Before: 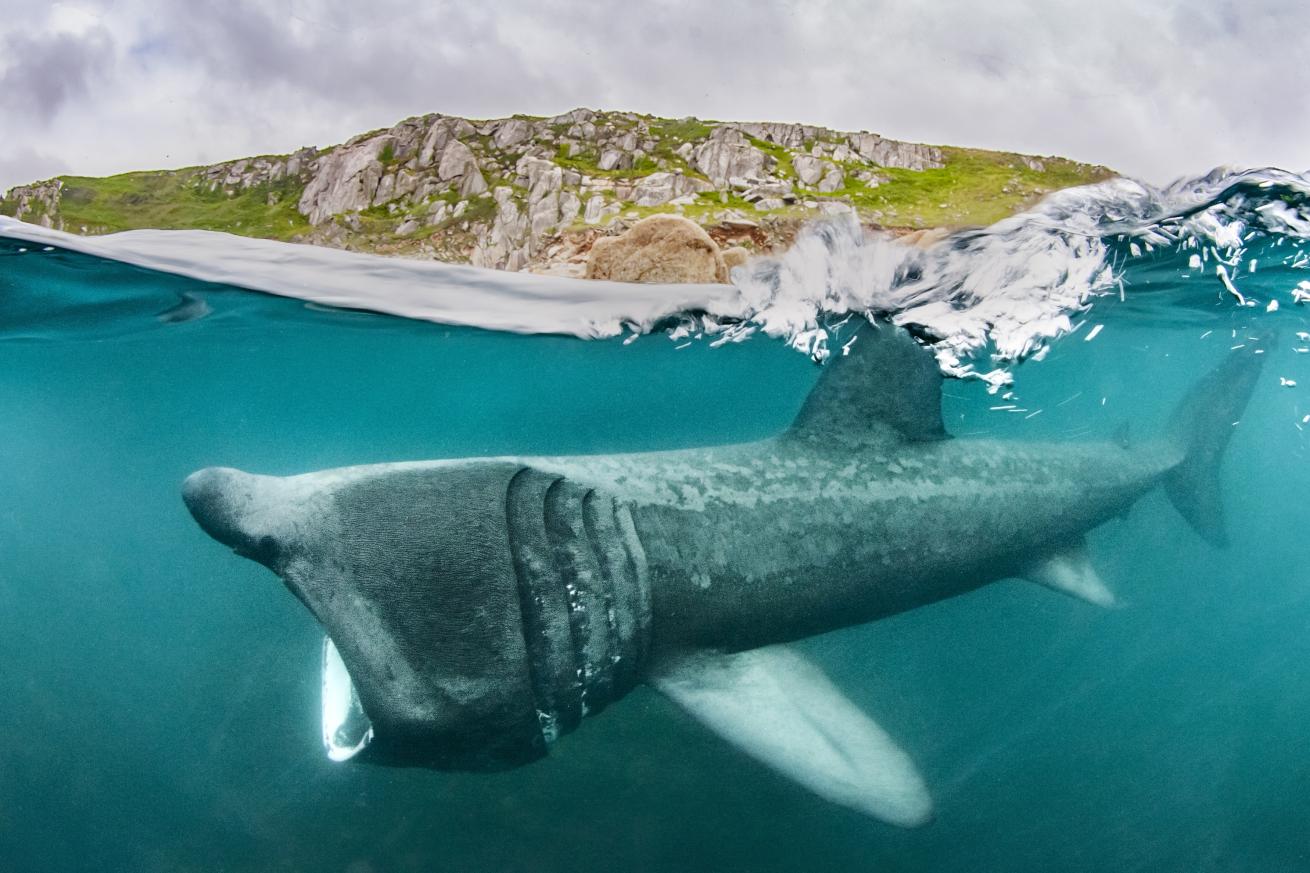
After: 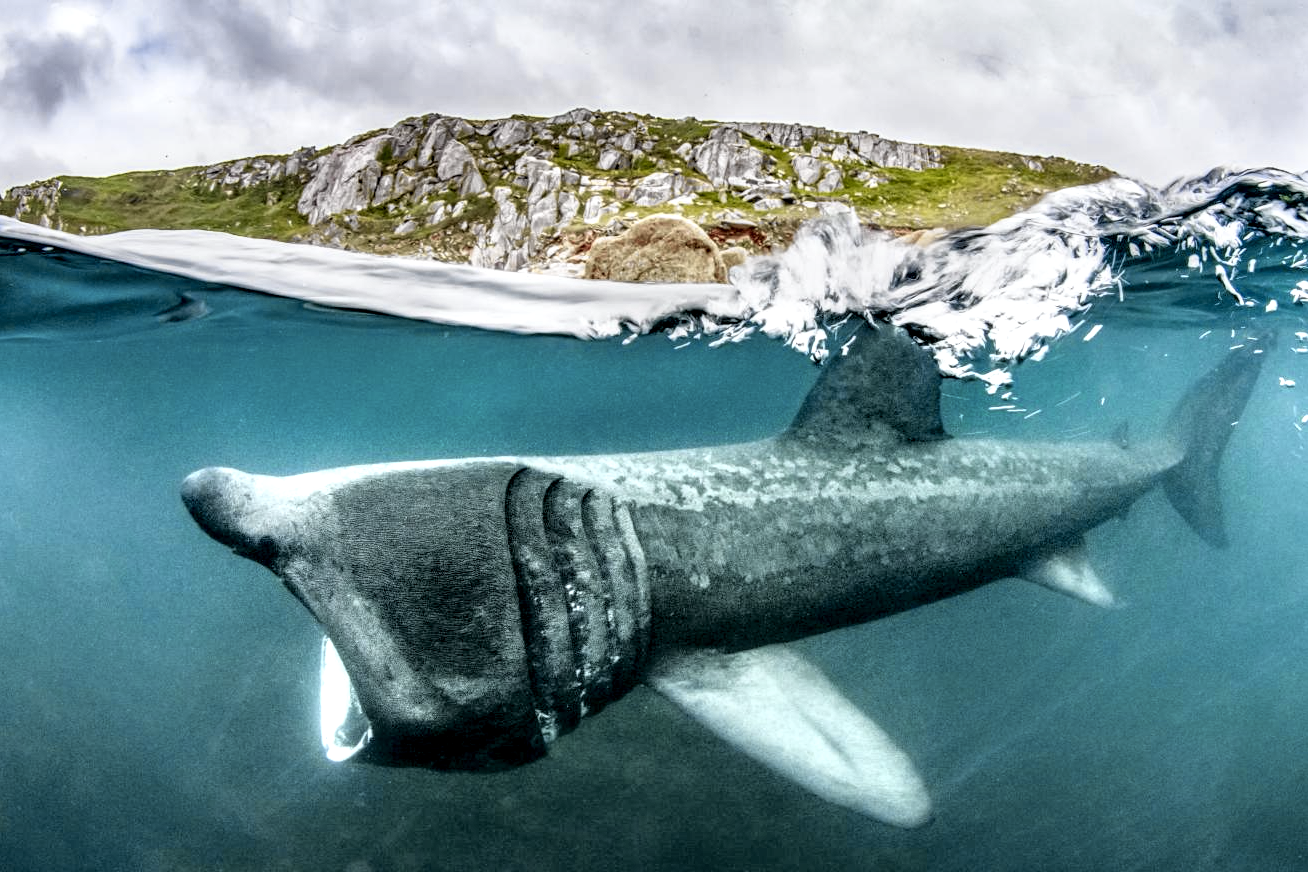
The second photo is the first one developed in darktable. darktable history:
crop and rotate: left 0.126%
white balance: red 0.988, blue 1.017
tone curve: curves: ch0 [(0, 0.009) (0.105, 0.08) (0.195, 0.18) (0.283, 0.316) (0.384, 0.434) (0.485, 0.531) (0.638, 0.69) (0.81, 0.872) (1, 0.977)]; ch1 [(0, 0) (0.161, 0.092) (0.35, 0.33) (0.379, 0.401) (0.456, 0.469) (0.502, 0.5) (0.525, 0.514) (0.586, 0.617) (0.635, 0.655) (1, 1)]; ch2 [(0, 0) (0.371, 0.362) (0.437, 0.437) (0.48, 0.49) (0.53, 0.515) (0.56, 0.571) (0.622, 0.606) (1, 1)], color space Lab, independent channels, preserve colors none
color zones: curves: ch0 [(0, 0.5) (0.143, 0.5) (0.286, 0.5) (0.429, 0.495) (0.571, 0.437) (0.714, 0.44) (0.857, 0.496) (1, 0.5)]
local contrast: highlights 19%, detail 186%
